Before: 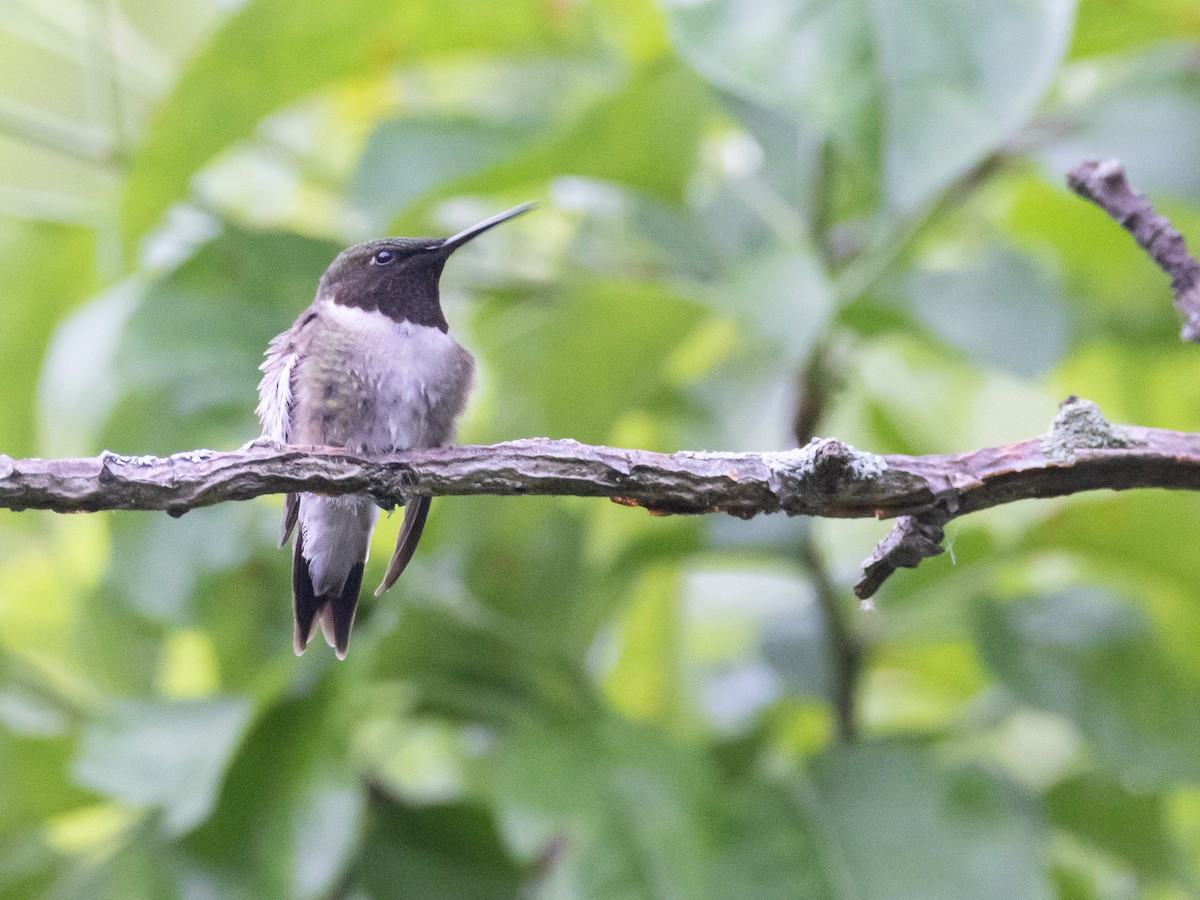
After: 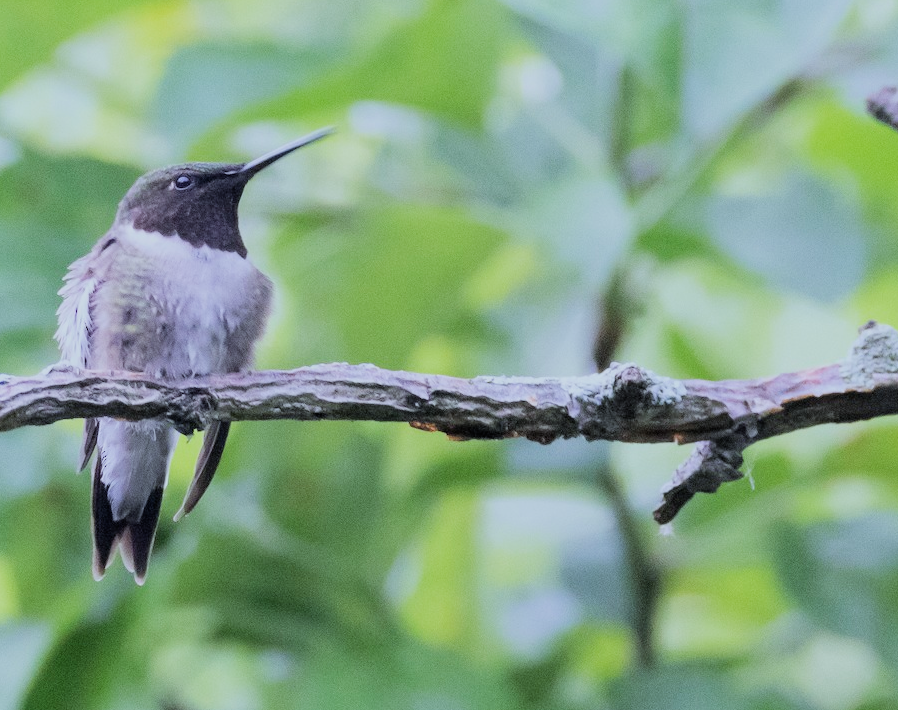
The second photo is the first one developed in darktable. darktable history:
crop: left 16.804%, top 8.424%, right 8.344%, bottom 12.685%
exposure: exposure 0.081 EV, compensate highlight preservation false
filmic rgb: middle gray luminance 28.96%, black relative exposure -10.36 EV, white relative exposure 5.48 EV, target black luminance 0%, hardness 3.94, latitude 1.32%, contrast 1.127, highlights saturation mix 6.24%, shadows ↔ highlights balance 15.57%
color calibration: illuminant Planckian (black body), x 0.368, y 0.361, temperature 4275.14 K
